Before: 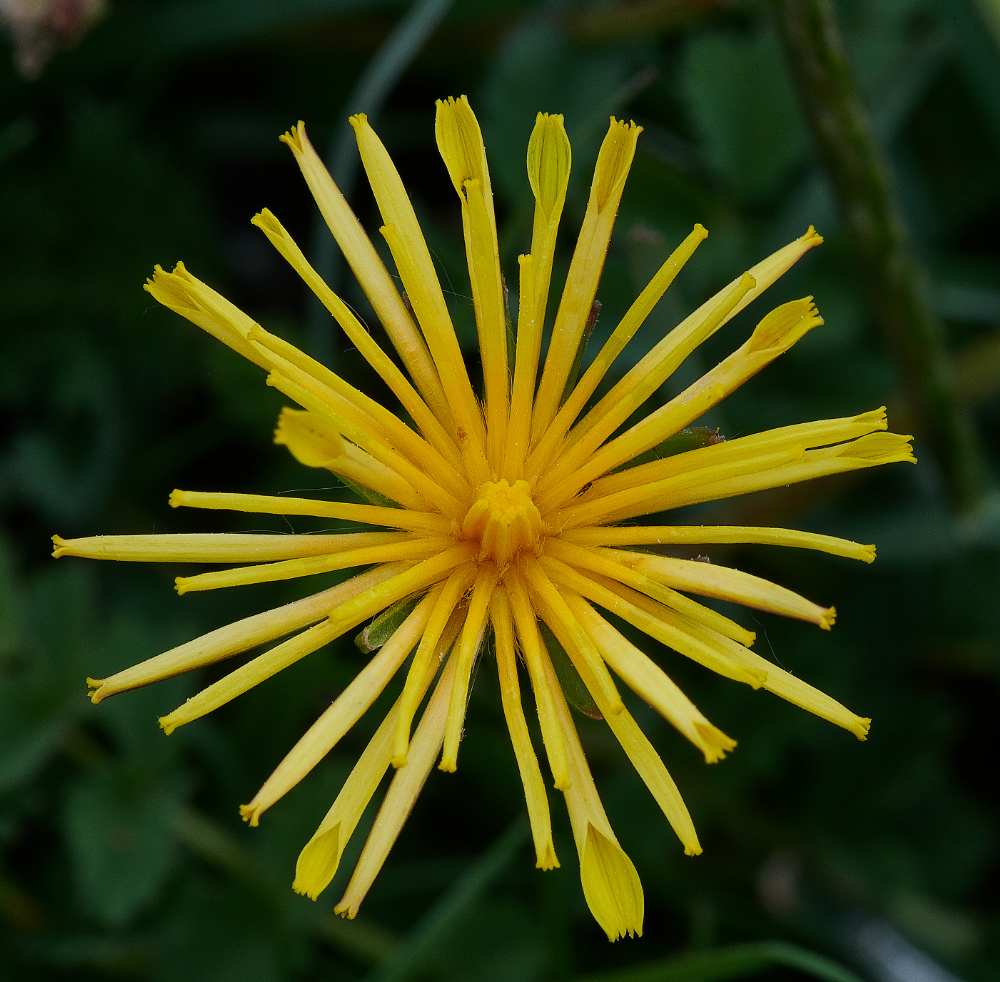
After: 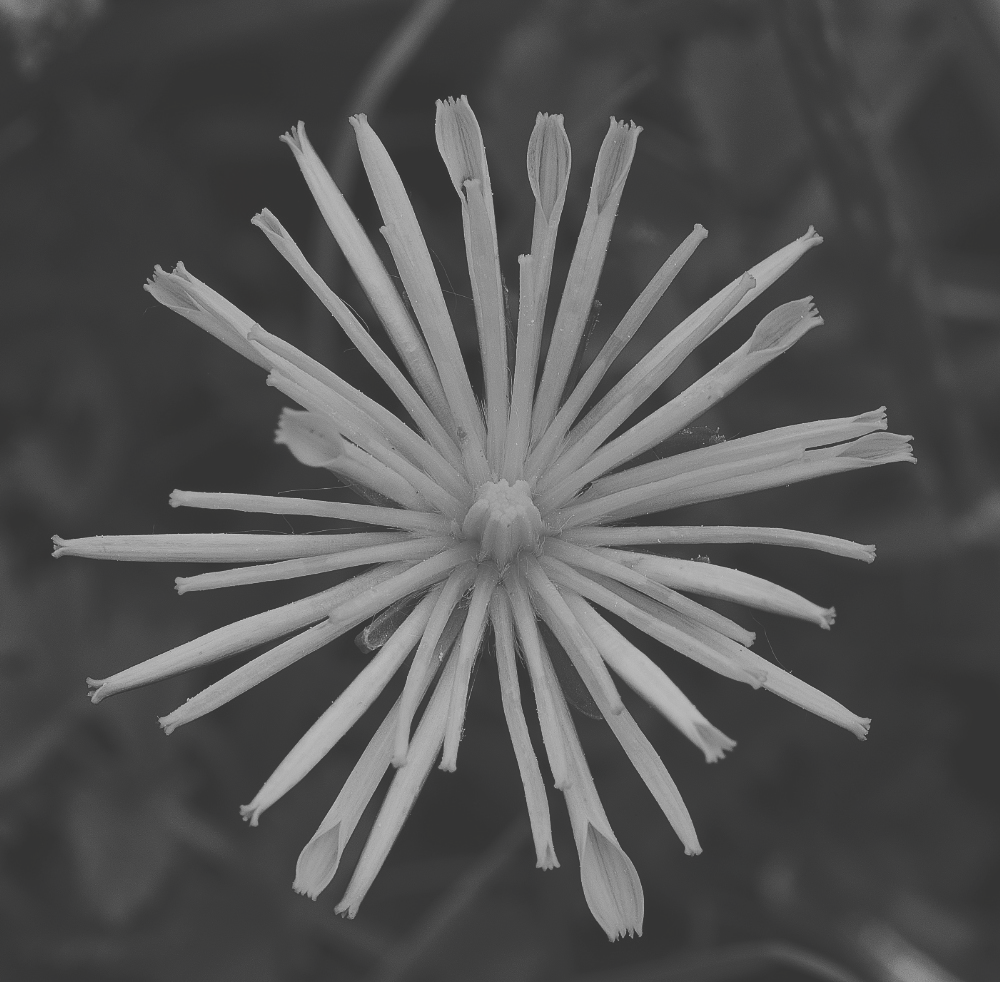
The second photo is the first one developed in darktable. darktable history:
tone curve: curves: ch0 [(0, 0) (0.003, 0.217) (0.011, 0.217) (0.025, 0.229) (0.044, 0.243) (0.069, 0.253) (0.1, 0.265) (0.136, 0.281) (0.177, 0.305) (0.224, 0.331) (0.277, 0.369) (0.335, 0.415) (0.399, 0.472) (0.468, 0.543) (0.543, 0.609) (0.623, 0.676) (0.709, 0.734) (0.801, 0.798) (0.898, 0.849) (1, 1)], preserve colors none
color look up table: target L [97.23, 88.12, 82.41, 81.33, 90.24, 76.61, 64.74, 70.35, 56.32, 53.59, 57.48, 40.73, 33.6, 26.21, 11.26, 3.321, 203.09, 81.69, 60.56, 63.22, 60.17, 66.24, 46.84, 52.01, 43.19, 29.29, 31.46, 24.42, 7.247, 90.94, 86.7, 80.24, 75.15, 71.47, 69.24, 81.33, 85.98, 50.03, 46.43, 44.82, 62.08, 49.64, 26.65, 97.23, 91.64, 75.15, 69.24, 55.93, 28.42], target a [-0.098, -0.002, -0.002, 0, -0.1, -0.001, -0.002, 0, -0.001, 0 ×5, -0.002, -0.001, 0, -0.001, 0, -0.001, -0.001, -0.001, 0, -0.001, 0, 0, -0.001, -0.001, -0.131, -0.002, -0.002, -0.002, -0.001, -0.002, -0.002, 0, -0.002, 0 ×4, -0.001, 0, -0.098, -0.002, -0.001, -0.002, 0, 0], target b [1.216, 0.02, 0.02, -0.001, 1.236, 0.019, 0.019, 0, 0.002, 0.001, 0.001, -0.002, 0.002, 0.002, 0.014, 0.009, -0.002, 0, 0.001, 0.018, 0.018, 0.018, 0.002 ×4, 0.014, 0.013, 1.613, 0.019, 0.02, 0.02, 0.019, 0.019, 0.019, -0.001, 0.02, 0.002, 0.002, 0.002, 0.001, 0.017, 0.002, 1.216, 0.019, 0.019, 0.019, 0.001, 0.002], num patches 49
